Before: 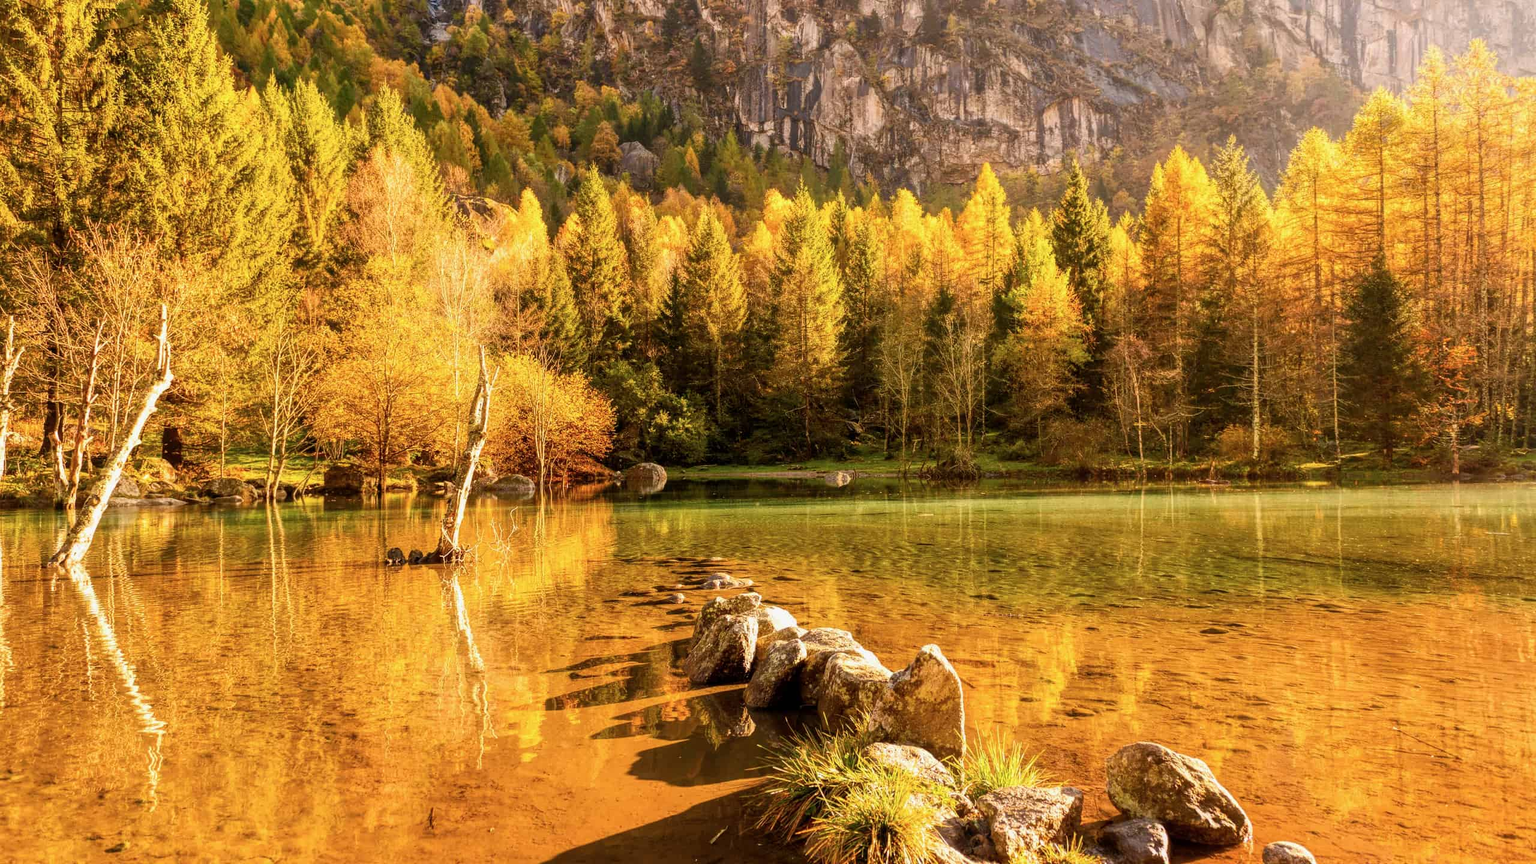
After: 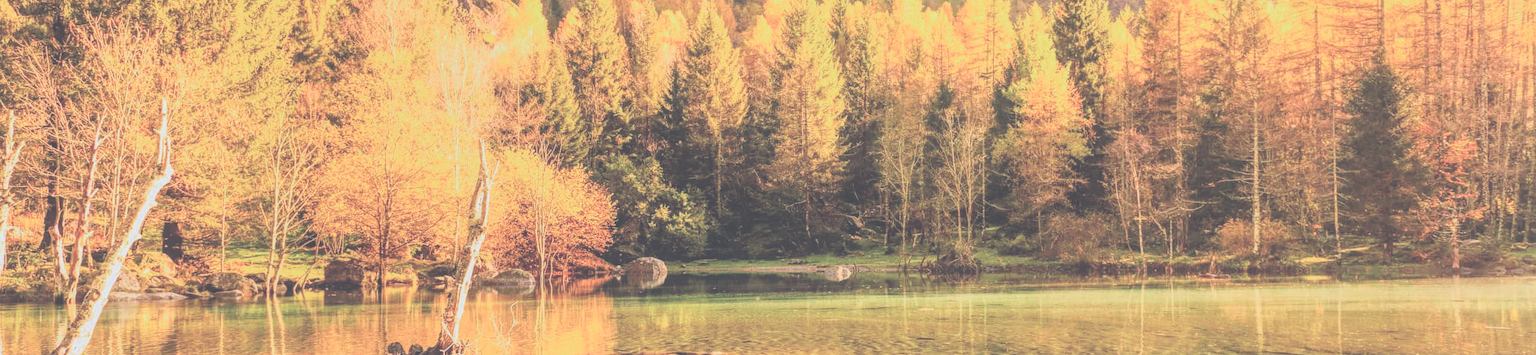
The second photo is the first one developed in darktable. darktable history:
exposure: black level correction -0.061, exposure -0.049 EV, compensate highlight preservation false
crop and rotate: top 23.884%, bottom 34.963%
tone curve: curves: ch0 [(0, 0) (0.003, 0.241) (0.011, 0.241) (0.025, 0.242) (0.044, 0.246) (0.069, 0.25) (0.1, 0.251) (0.136, 0.256) (0.177, 0.275) (0.224, 0.293) (0.277, 0.326) (0.335, 0.38) (0.399, 0.449) (0.468, 0.525) (0.543, 0.606) (0.623, 0.683) (0.709, 0.751) (0.801, 0.824) (0.898, 0.871) (1, 1)], color space Lab, linked channels, preserve colors none
local contrast: detail 130%
color calibration: illuminant as shot in camera, x 0.358, y 0.373, temperature 4628.91 K
tone equalizer: -8 EV -0.755 EV, -7 EV -0.676 EV, -6 EV -0.574 EV, -5 EV -0.371 EV, -3 EV 0.367 EV, -2 EV 0.6 EV, -1 EV 0.692 EV, +0 EV 0.739 EV
filmic rgb: black relative exposure -7.65 EV, white relative exposure 4.56 EV, hardness 3.61
